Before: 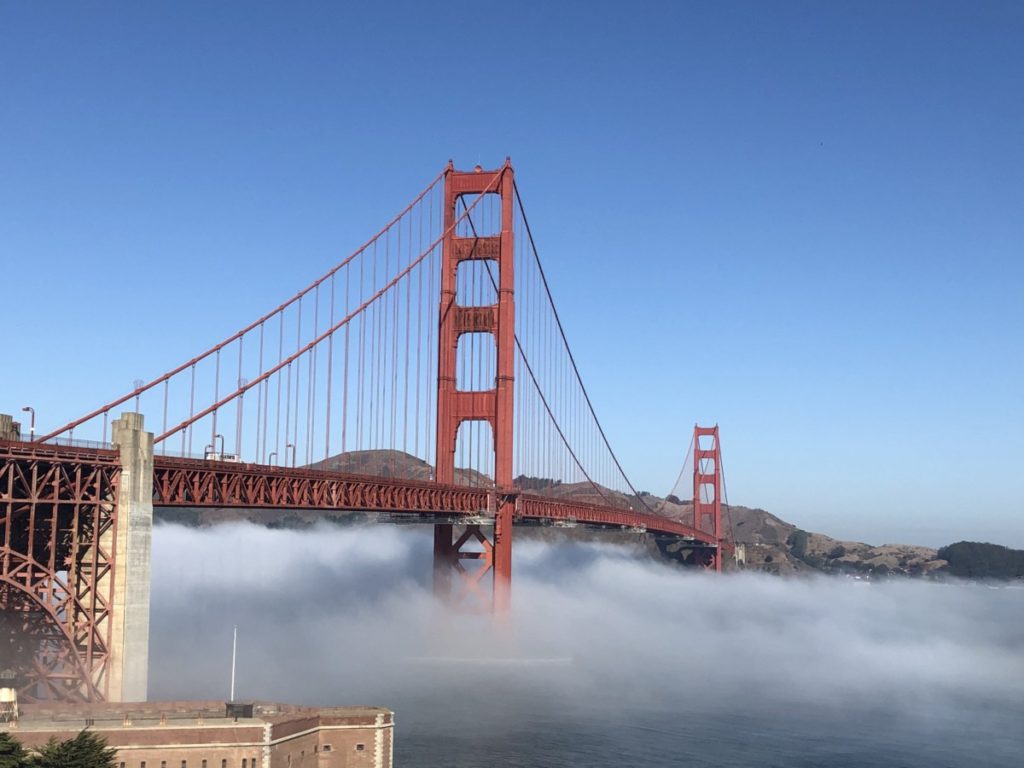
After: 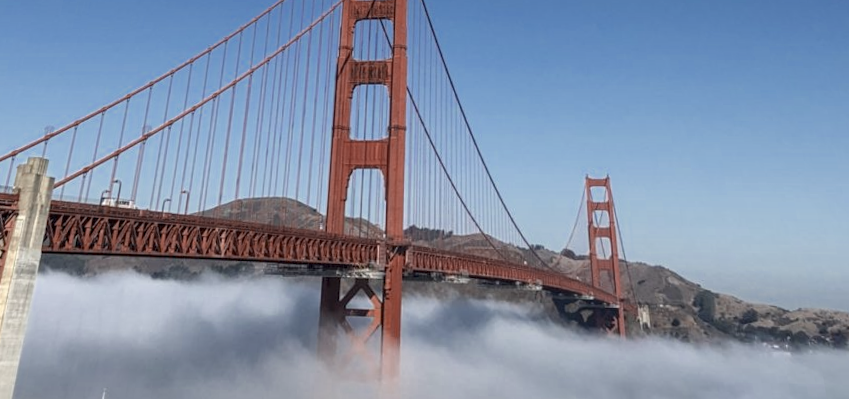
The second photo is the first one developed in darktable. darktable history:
crop and rotate: top 23.043%, bottom 23.437%
rotate and perspective: rotation 0.72°, lens shift (vertical) -0.352, lens shift (horizontal) -0.051, crop left 0.152, crop right 0.859, crop top 0.019, crop bottom 0.964
color zones: curves: ch0 [(0, 0.5) (0.125, 0.4) (0.25, 0.5) (0.375, 0.4) (0.5, 0.4) (0.625, 0.35) (0.75, 0.35) (0.875, 0.5)]; ch1 [(0, 0.35) (0.125, 0.45) (0.25, 0.35) (0.375, 0.35) (0.5, 0.35) (0.625, 0.35) (0.75, 0.45) (0.875, 0.35)]; ch2 [(0, 0.6) (0.125, 0.5) (0.25, 0.5) (0.375, 0.6) (0.5, 0.6) (0.625, 0.5) (0.75, 0.5) (0.875, 0.5)]
local contrast: on, module defaults
